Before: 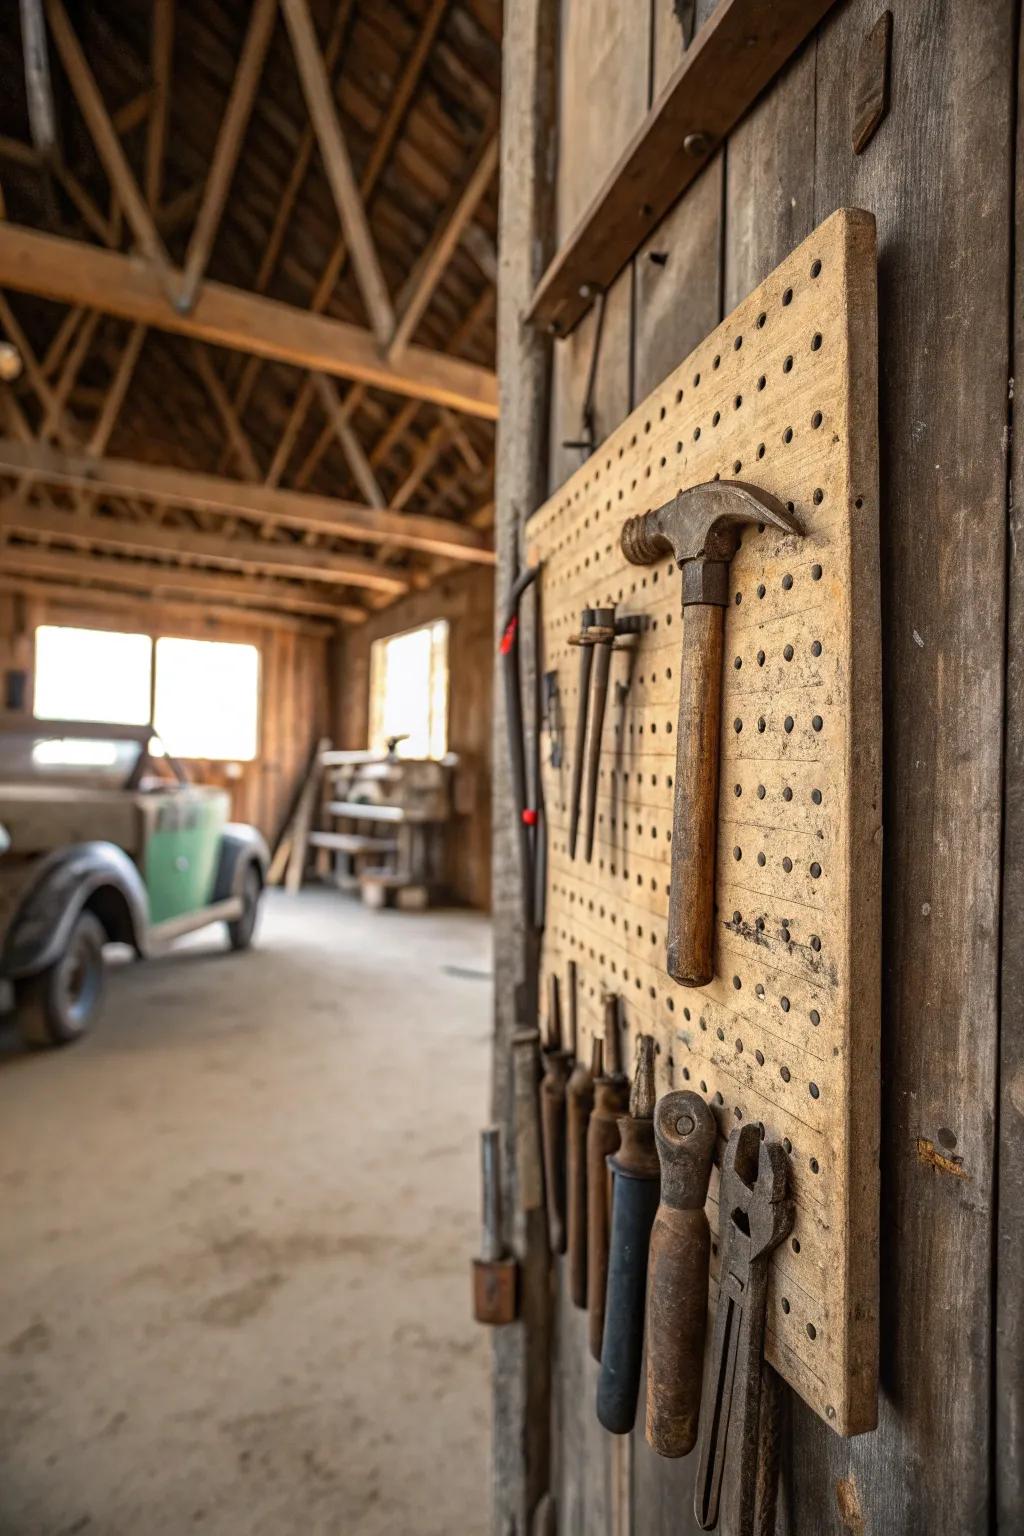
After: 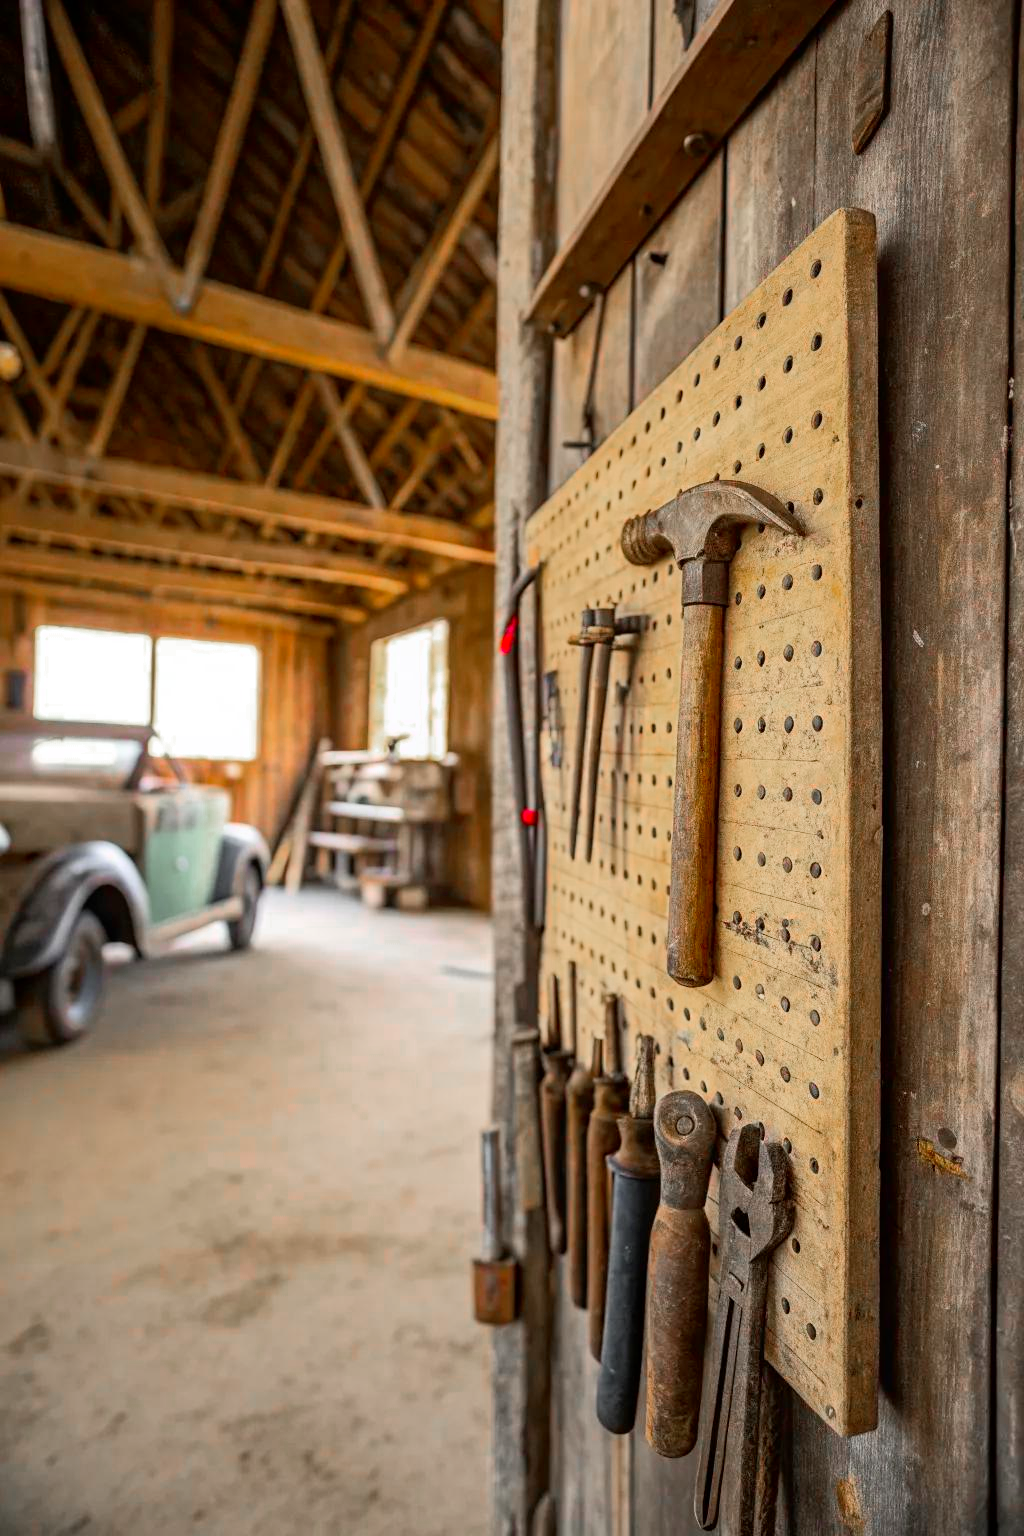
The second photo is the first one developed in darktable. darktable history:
color zones: curves: ch0 [(0, 0.48) (0.209, 0.398) (0.305, 0.332) (0.429, 0.493) (0.571, 0.5) (0.714, 0.5) (0.857, 0.5) (1, 0.48)]; ch1 [(0, 0.736) (0.143, 0.625) (0.225, 0.371) (0.429, 0.256) (0.571, 0.241) (0.714, 0.213) (0.857, 0.48) (1, 0.736)]; ch2 [(0, 0.448) (0.143, 0.498) (0.286, 0.5) (0.429, 0.5) (0.571, 0.5) (0.714, 0.5) (0.857, 0.5) (1, 0.448)]
color balance rgb: perceptual saturation grading › global saturation 25.191%, global vibrance 20%
tone curve: curves: ch0 [(0, 0) (0.004, 0.001) (0.133, 0.16) (0.325, 0.399) (0.475, 0.588) (0.832, 0.903) (1, 1)], color space Lab, independent channels, preserve colors none
